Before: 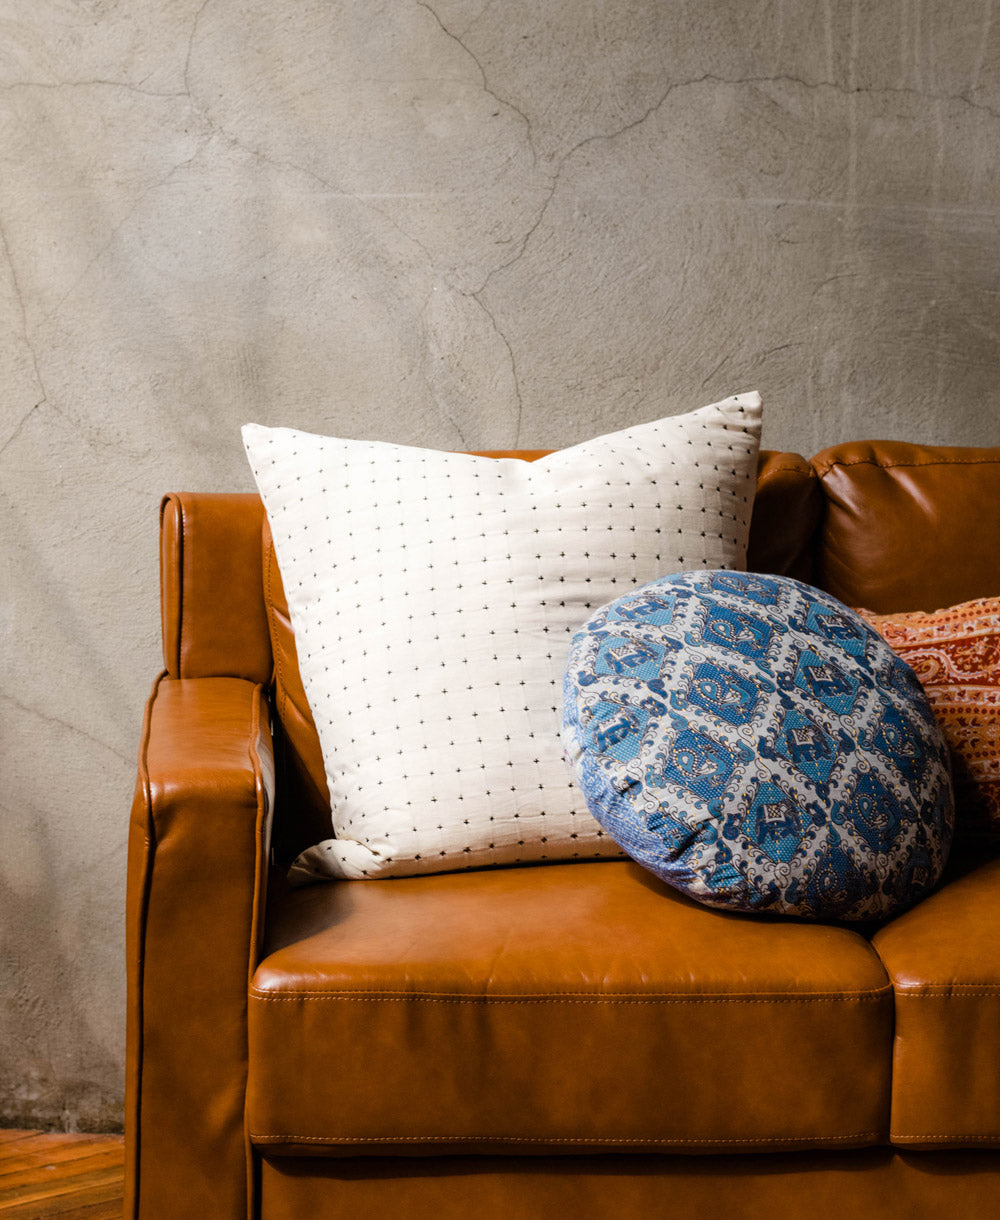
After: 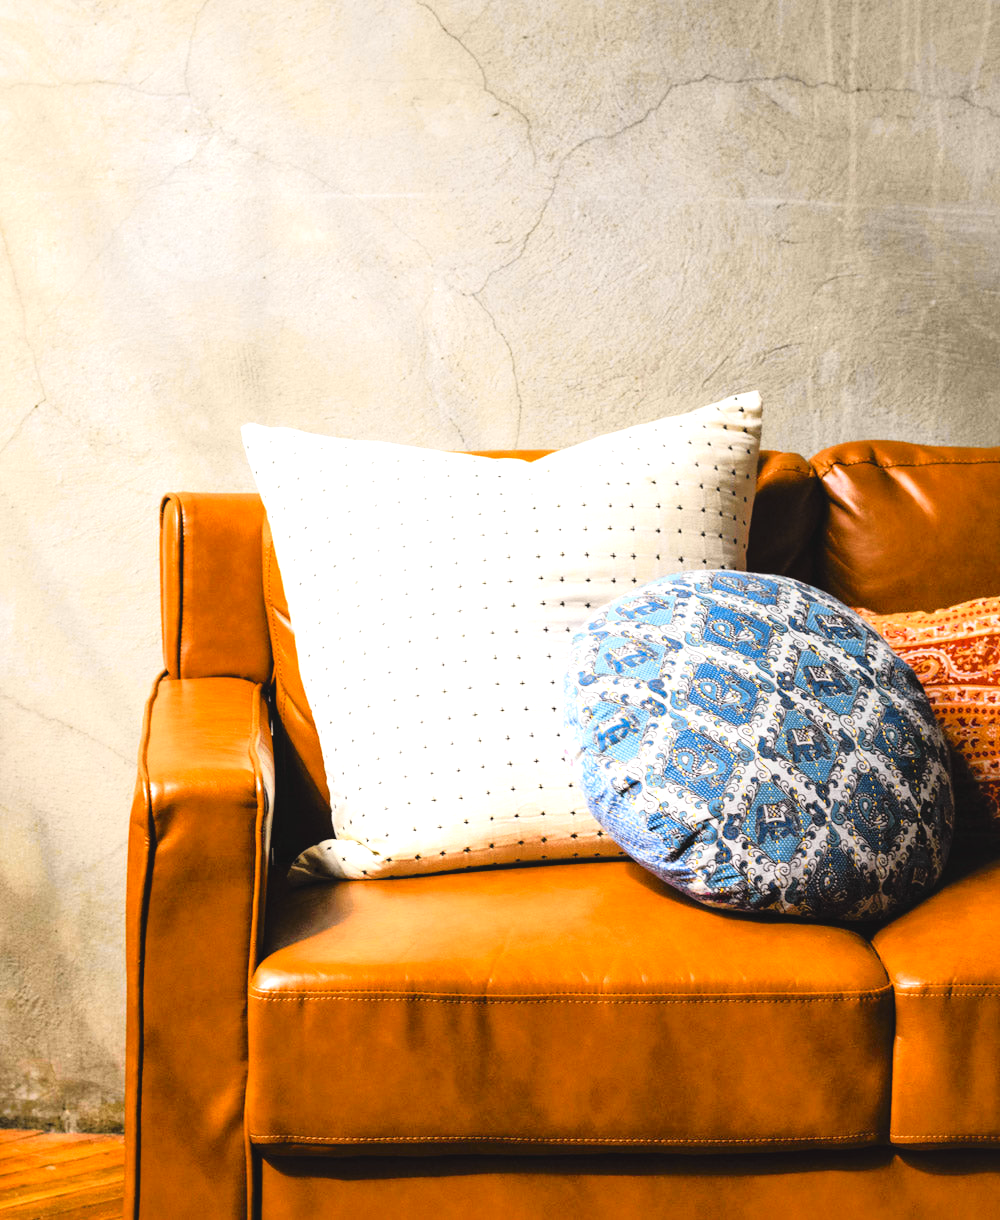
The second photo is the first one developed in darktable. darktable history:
exposure: black level correction -0.005, exposure 1.002 EV, compensate highlight preservation false
local contrast: mode bilateral grid, contrast 20, coarseness 50, detail 120%, midtone range 0.2
tone curve: curves: ch0 [(0, 0) (0.168, 0.142) (0.359, 0.44) (0.469, 0.544) (0.634, 0.722) (0.858, 0.903) (1, 0.968)]; ch1 [(0, 0) (0.437, 0.453) (0.472, 0.47) (0.502, 0.502) (0.54, 0.534) (0.57, 0.592) (0.618, 0.66) (0.699, 0.749) (0.859, 0.919) (1, 1)]; ch2 [(0, 0) (0.33, 0.301) (0.421, 0.443) (0.476, 0.498) (0.505, 0.503) (0.547, 0.557) (0.586, 0.634) (0.608, 0.676) (1, 1)], color space Lab, independent channels, preserve colors none
